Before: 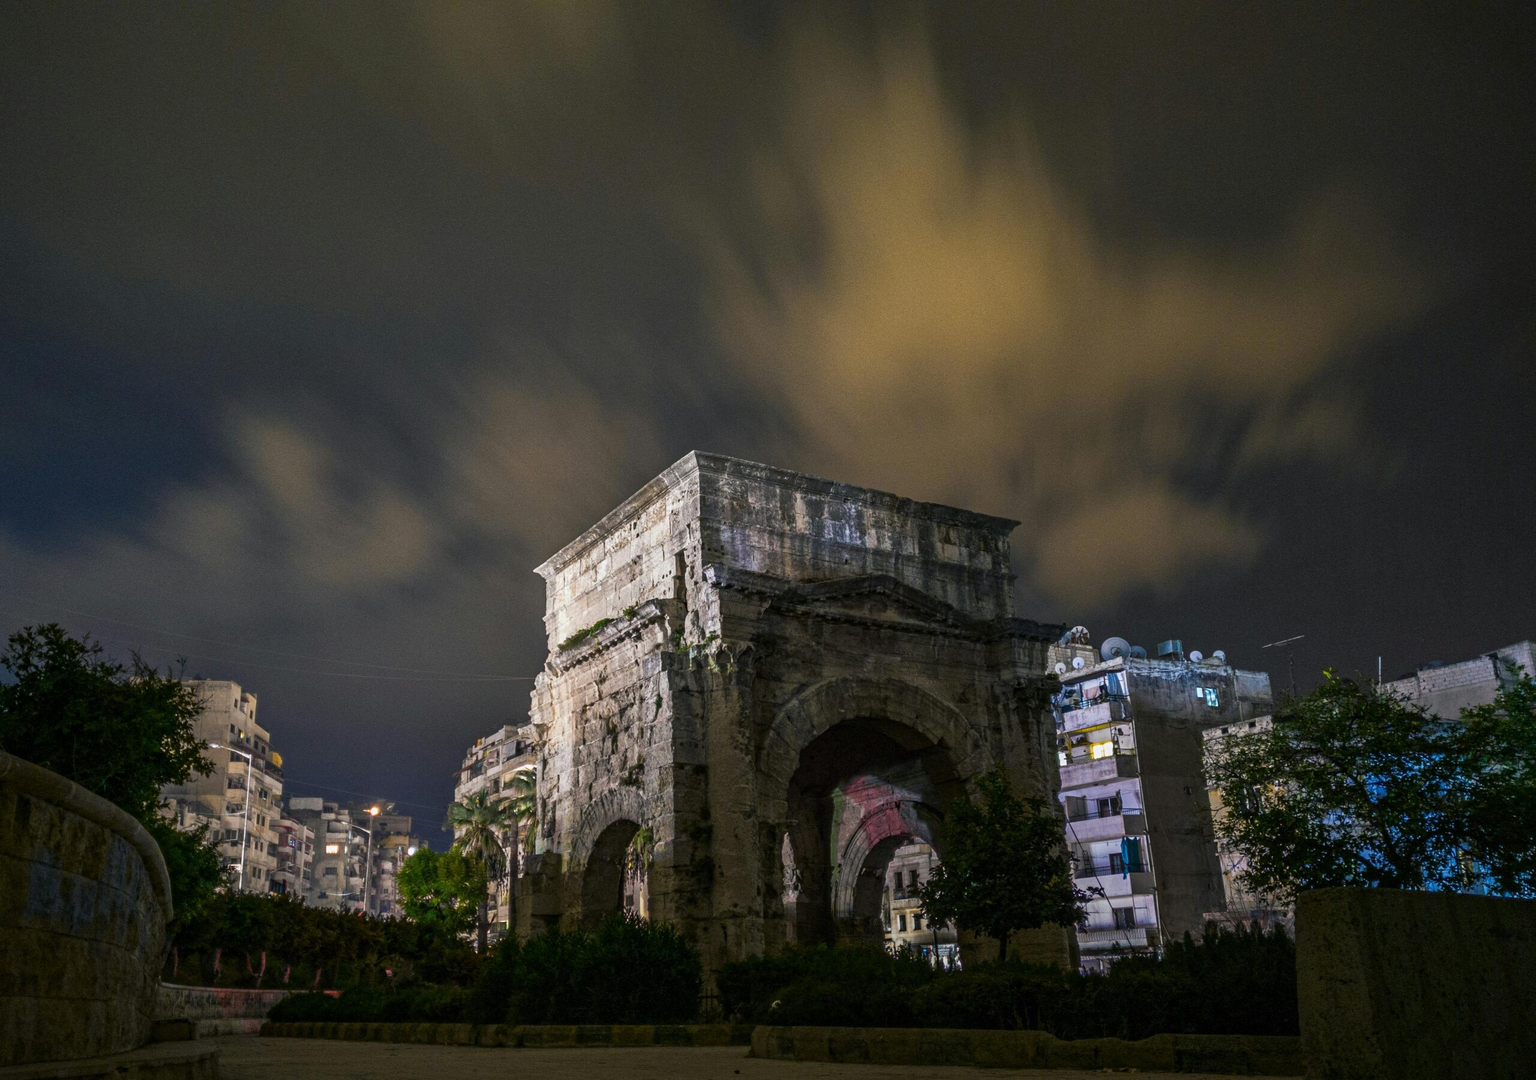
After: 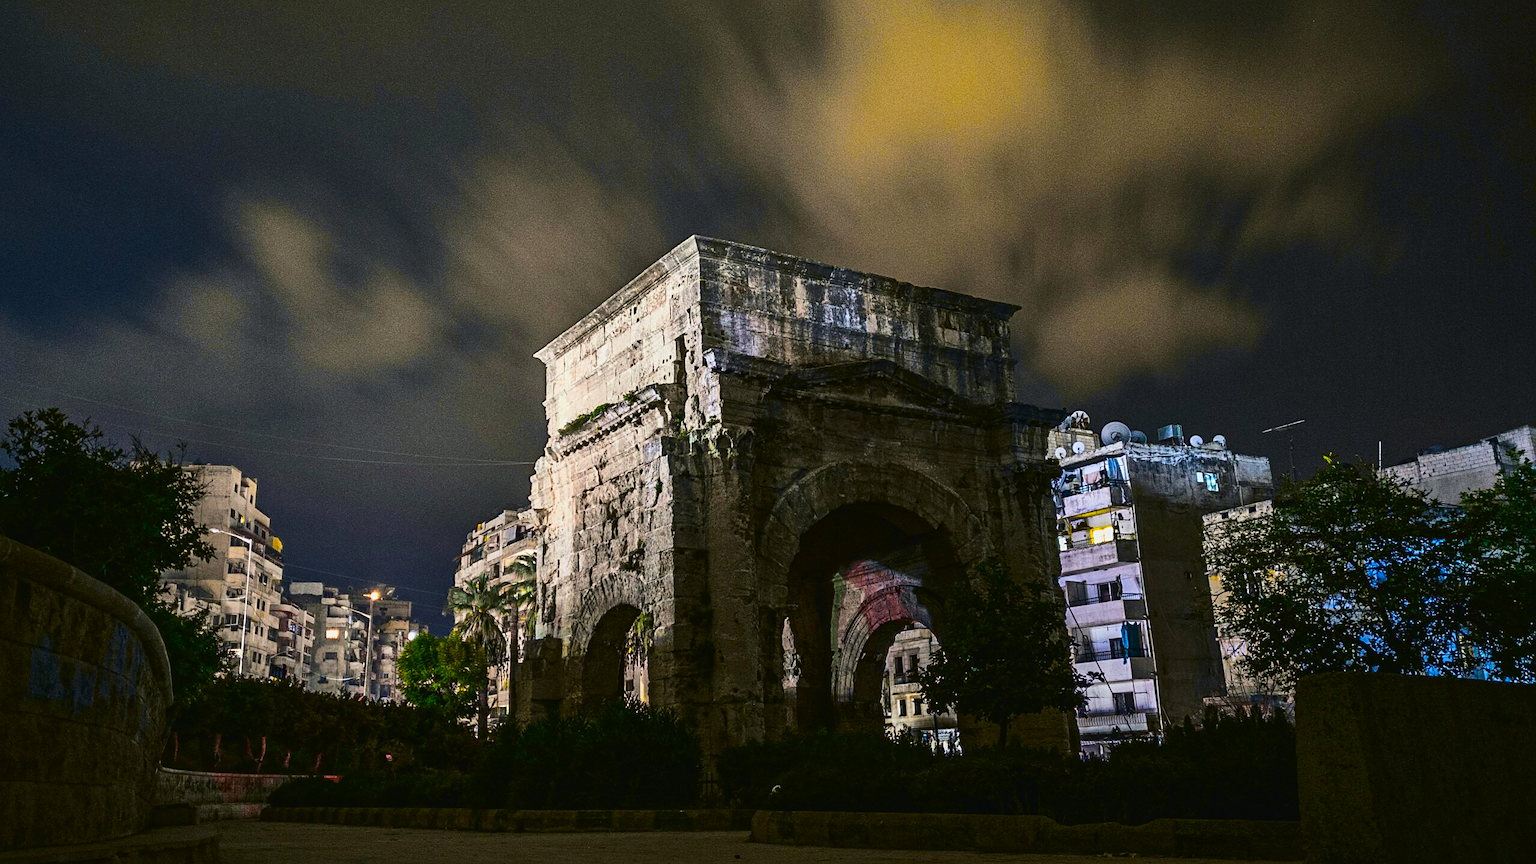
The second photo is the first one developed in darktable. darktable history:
tone curve: curves: ch0 [(0.003, 0.023) (0.071, 0.052) (0.236, 0.197) (0.466, 0.557) (0.644, 0.748) (0.803, 0.88) (0.994, 0.968)]; ch1 [(0, 0) (0.262, 0.227) (0.417, 0.386) (0.469, 0.467) (0.502, 0.498) (0.528, 0.53) (0.573, 0.57) (0.605, 0.621) (0.644, 0.671) (0.686, 0.728) (0.994, 0.987)]; ch2 [(0, 0) (0.262, 0.188) (0.385, 0.353) (0.427, 0.424) (0.495, 0.493) (0.515, 0.534) (0.547, 0.556) (0.589, 0.613) (0.644, 0.748) (1, 1)], color space Lab, independent channels, preserve colors none
sharpen: on, module defaults
crop and rotate: top 19.998%
